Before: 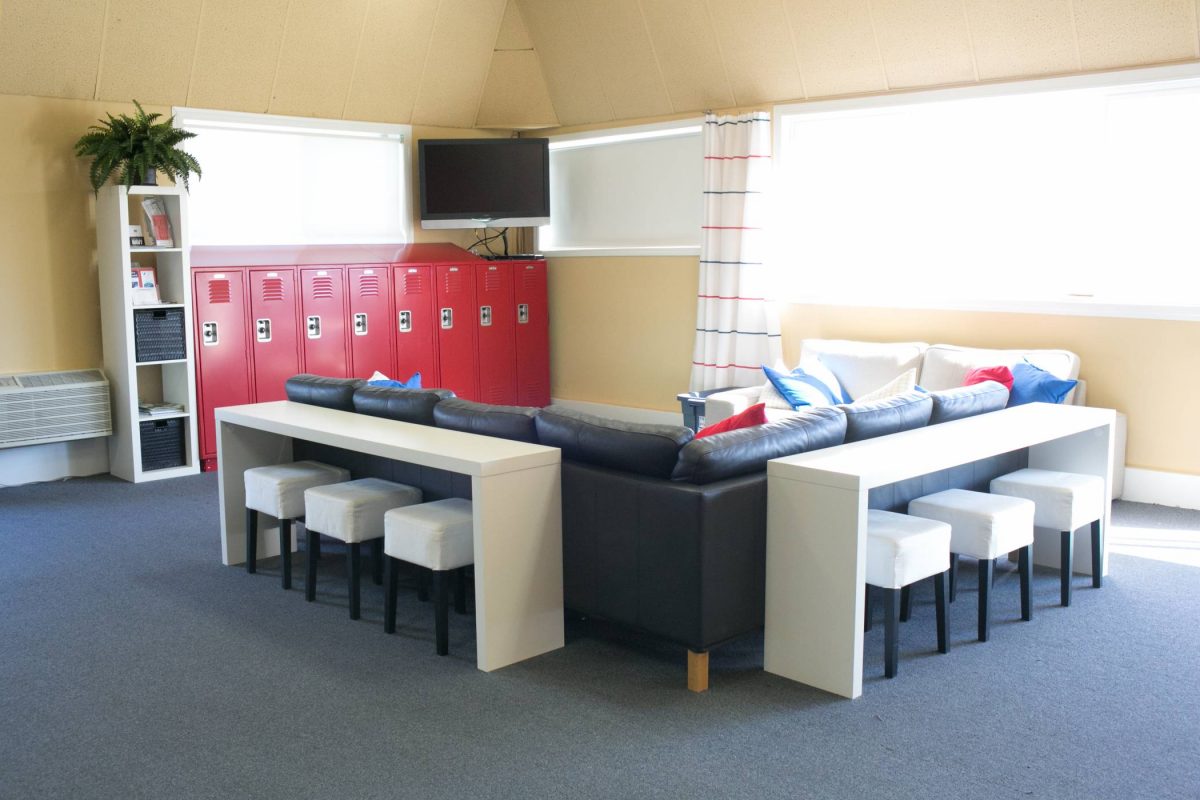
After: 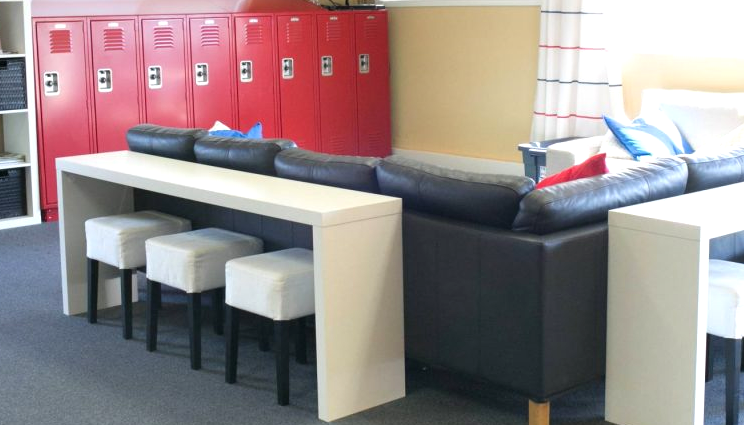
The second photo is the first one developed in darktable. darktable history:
crop: left 13.312%, top 31.28%, right 24.627%, bottom 15.582%
exposure: black level correction 0, exposure 0.7 EV, compensate exposure bias true, compensate highlight preservation false
graduated density: rotation -0.352°, offset 57.64
